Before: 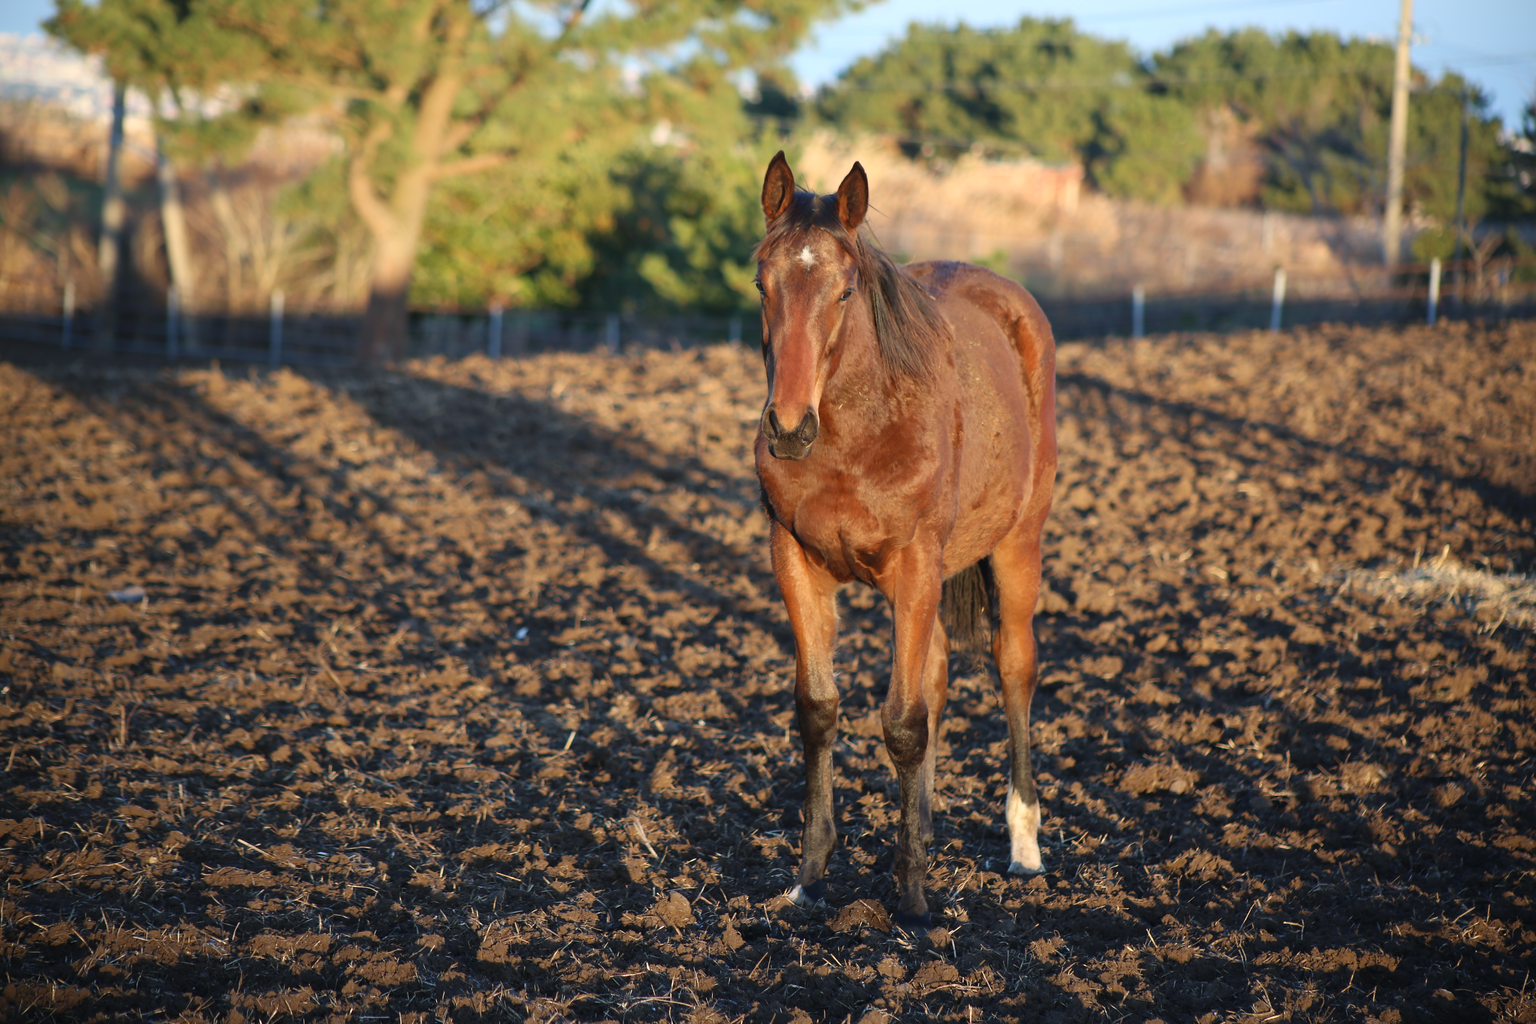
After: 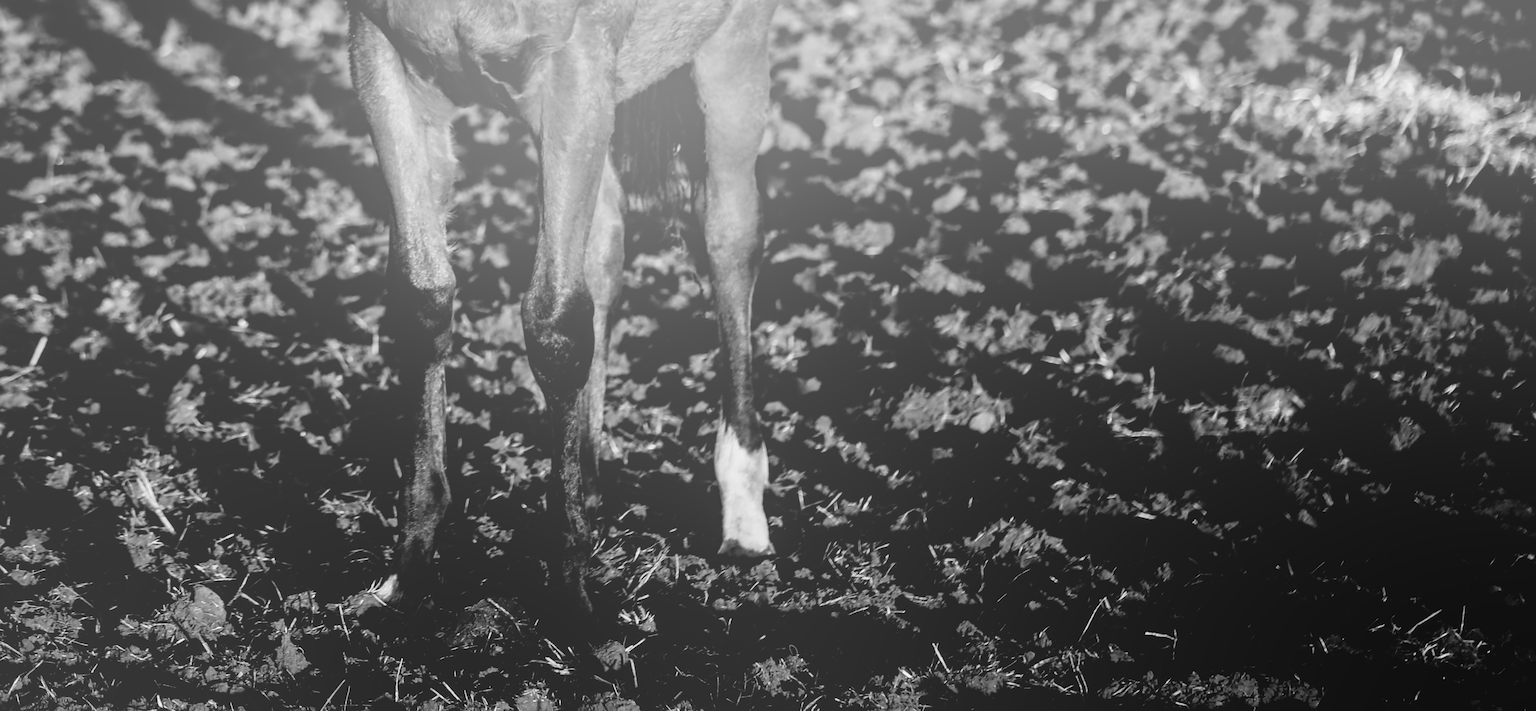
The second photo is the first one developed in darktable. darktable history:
local contrast: detail 130%
bloom: size 85%, threshold 5%, strength 85%
monochrome: a 16.06, b 15.48, size 1
white balance: red 0.984, blue 1.059
crop and rotate: left 35.509%, top 50.238%, bottom 4.934%
filmic rgb: black relative exposure -5 EV, white relative exposure 3.5 EV, hardness 3.19, contrast 1.4, highlights saturation mix -50%
color balance: mode lift, gamma, gain (sRGB), lift [1.014, 0.966, 0.918, 0.87], gamma [0.86, 0.734, 0.918, 0.976], gain [1.063, 1.13, 1.063, 0.86]
